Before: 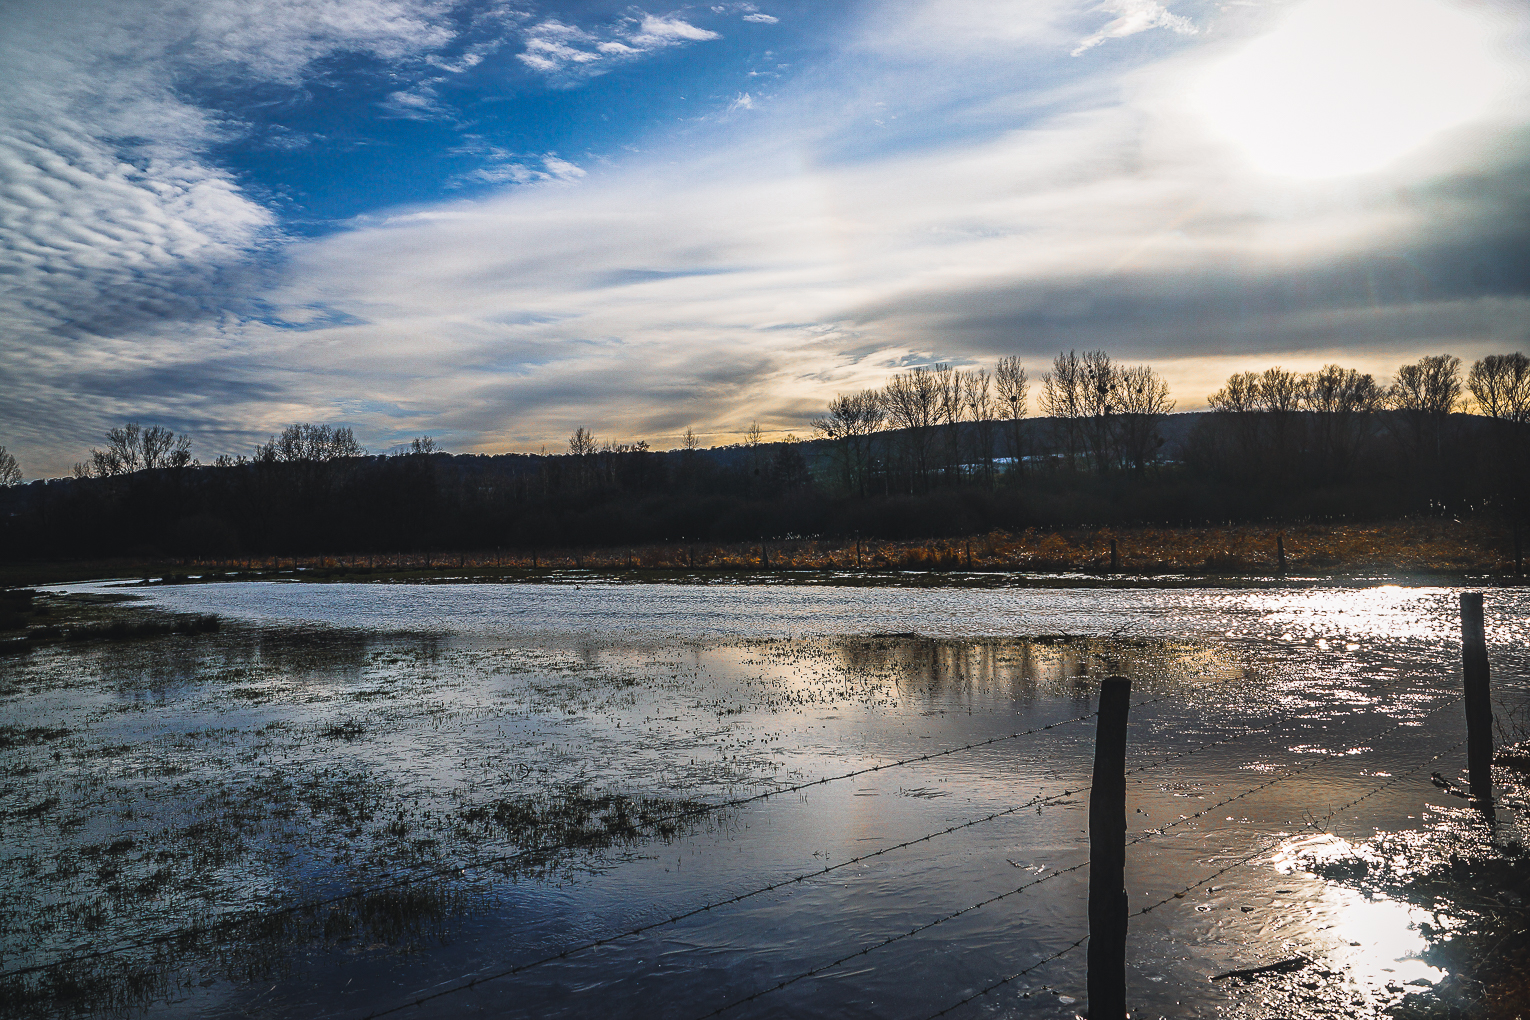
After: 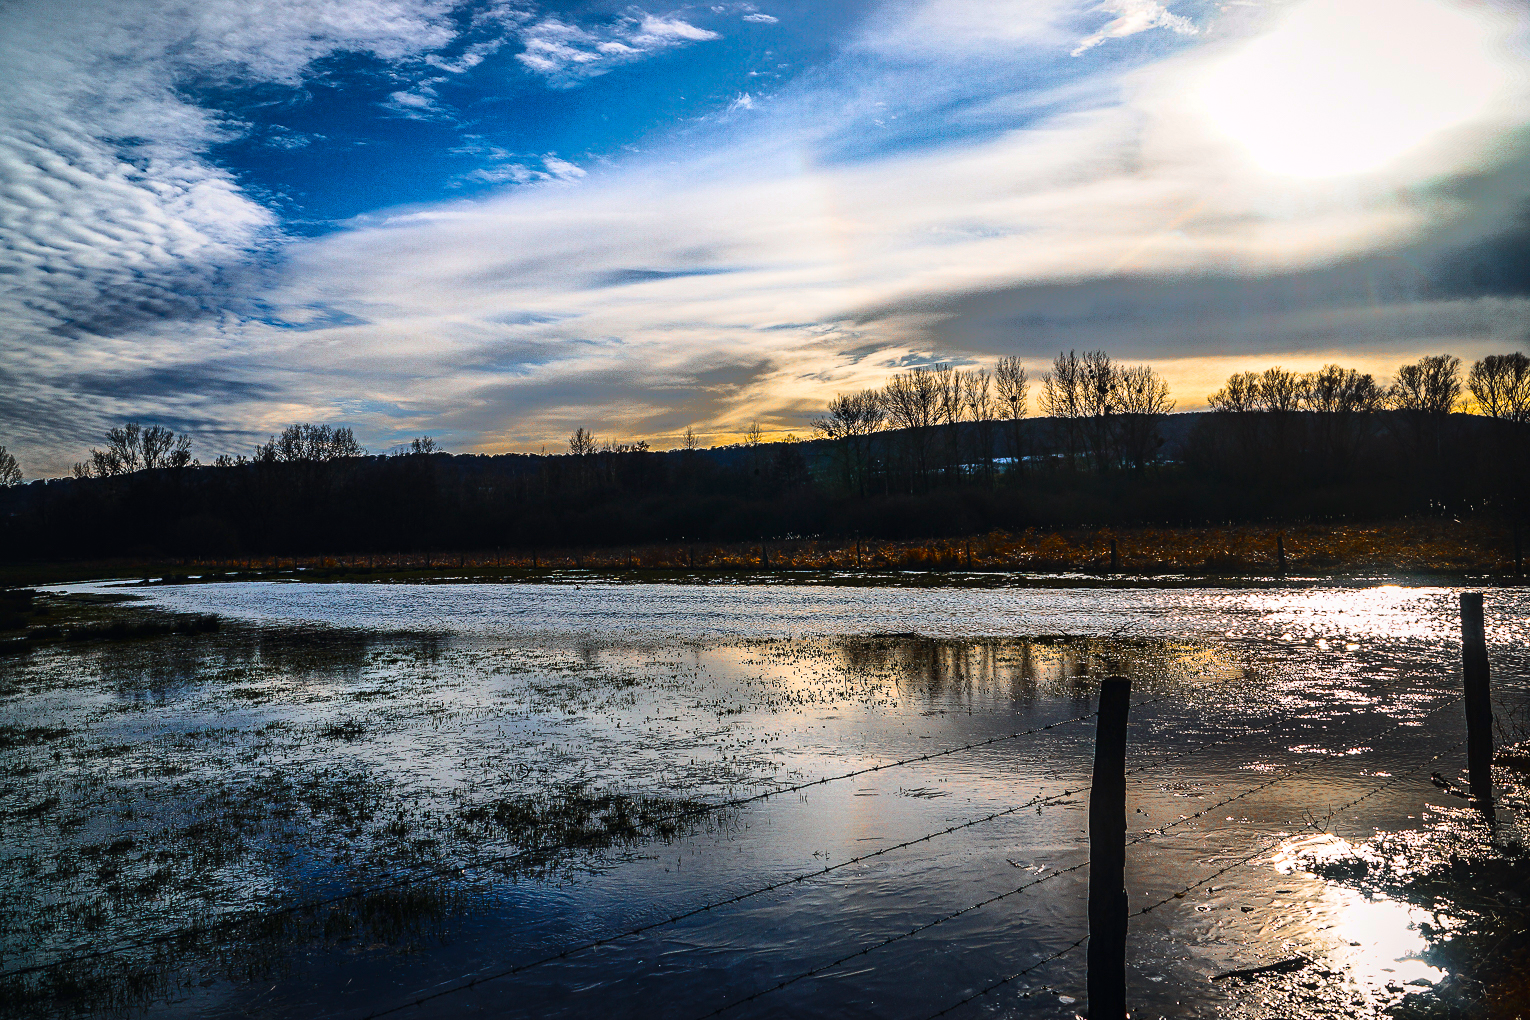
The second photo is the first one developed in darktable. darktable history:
contrast brightness saturation: contrast 0.4, brightness 0.05, saturation 0.25
shadows and highlights: shadows 25, highlights -70
local contrast: highlights 100%, shadows 100%, detail 120%, midtone range 0.2
